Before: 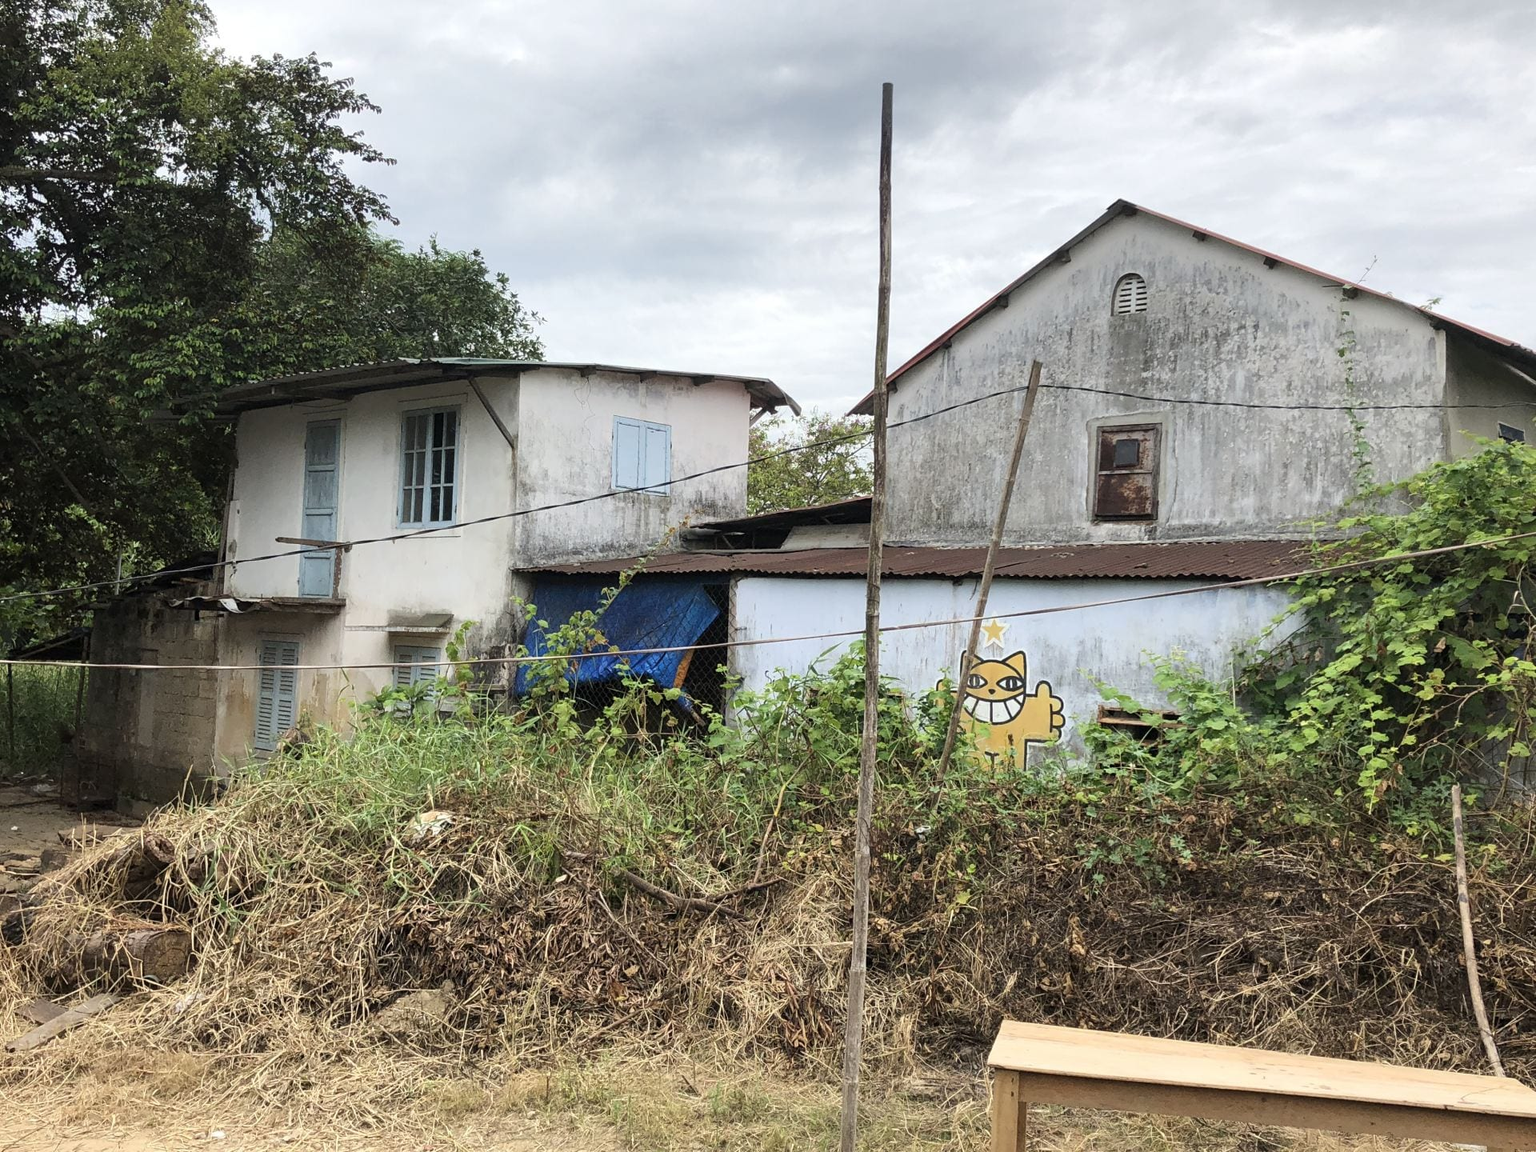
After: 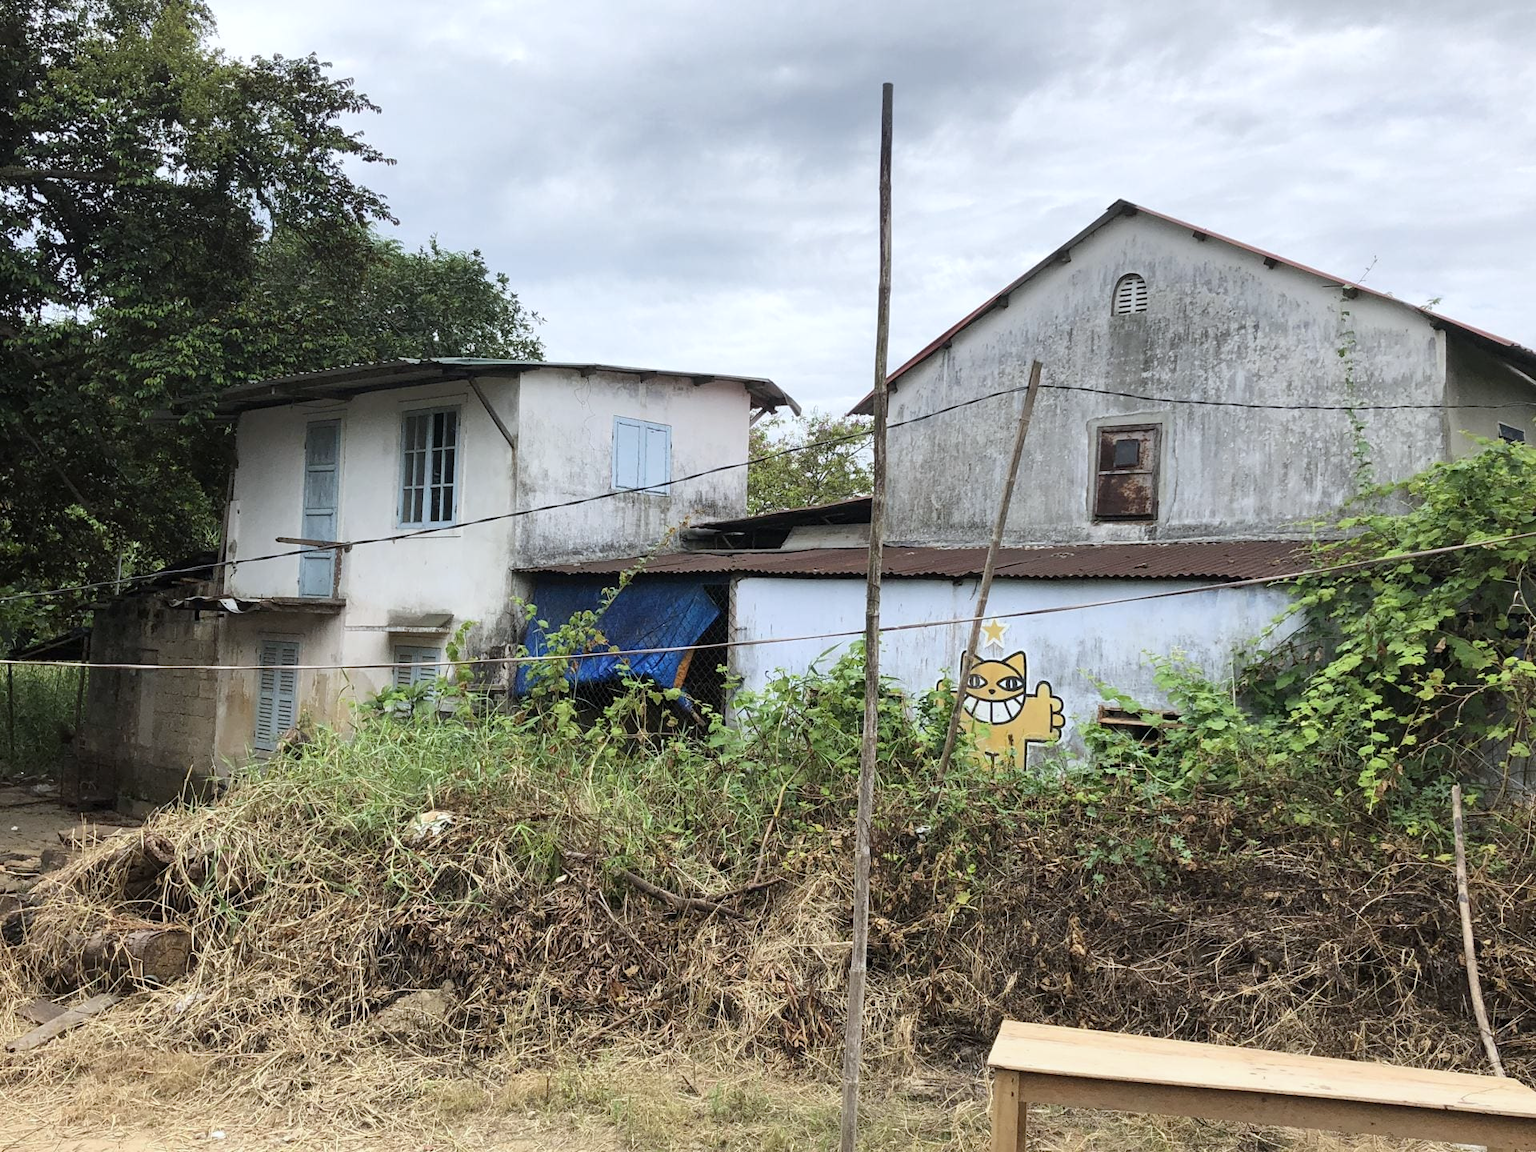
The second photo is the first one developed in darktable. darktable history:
rotate and perspective: automatic cropping original format, crop left 0, crop top 0
white balance: red 0.98, blue 1.034
